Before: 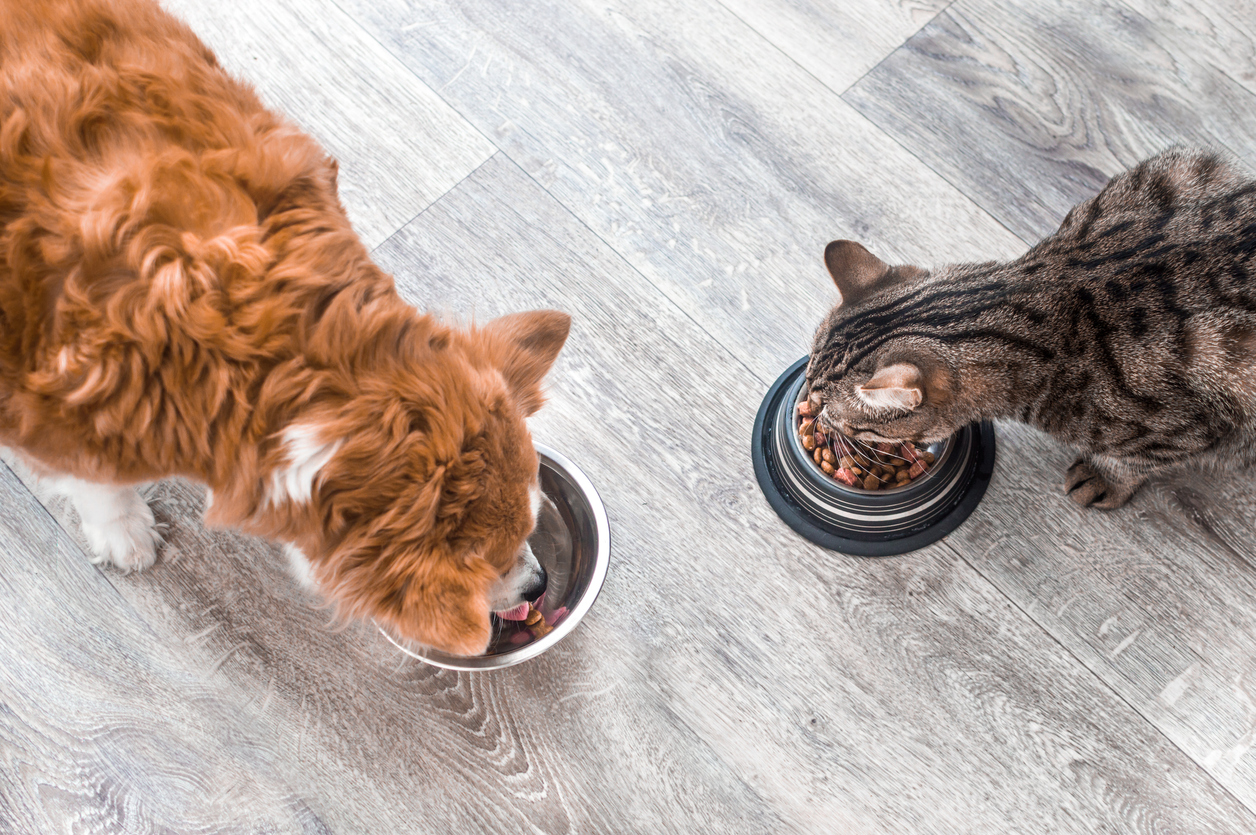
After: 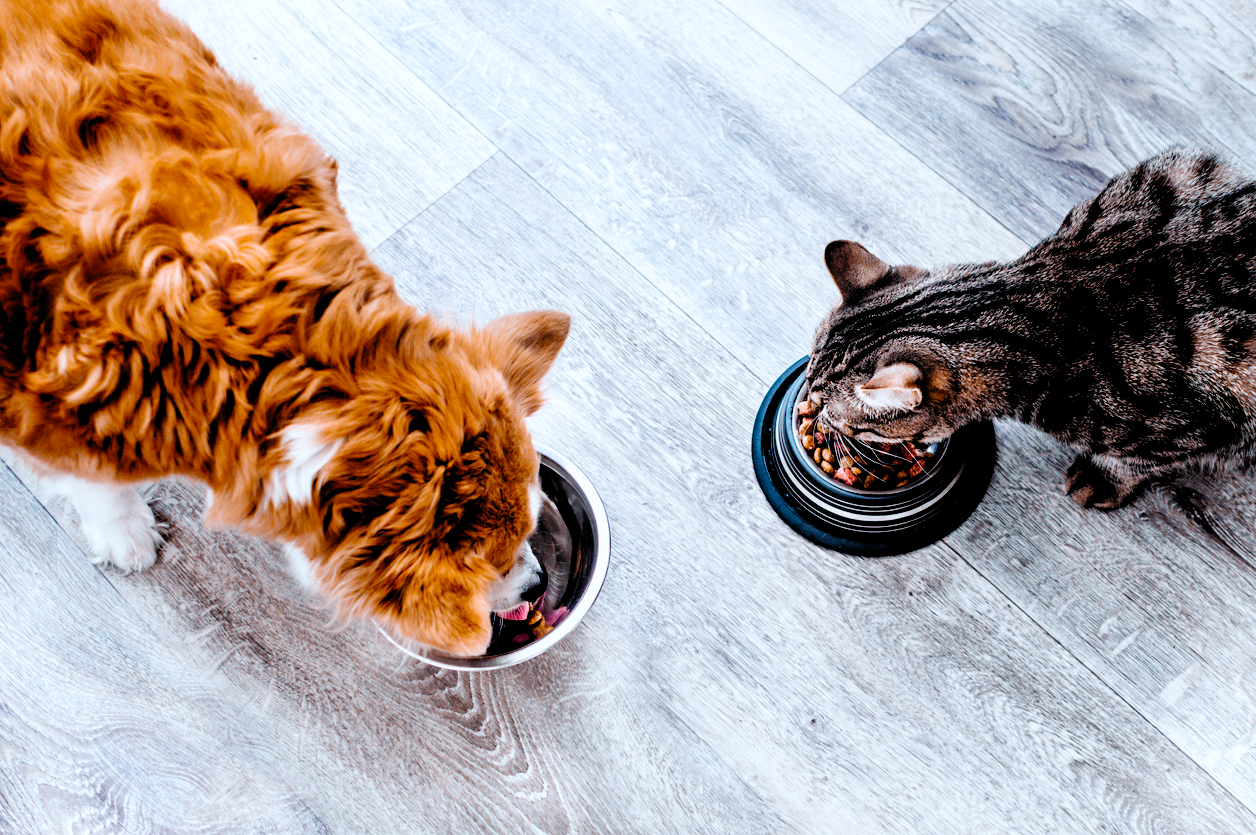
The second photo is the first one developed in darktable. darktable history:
color calibration: gray › normalize channels true, illuminant custom, x 0.368, y 0.373, temperature 4334.68 K, gamut compression 0.02
filmic rgb: middle gray luminance 13.4%, black relative exposure -2.1 EV, white relative exposure 3.11 EV, target black luminance 0%, hardness 1.8, latitude 58.89%, contrast 1.723, highlights saturation mix 4.48%, shadows ↔ highlights balance -36.75%, preserve chrominance no, color science v4 (2020), contrast in shadows soft
